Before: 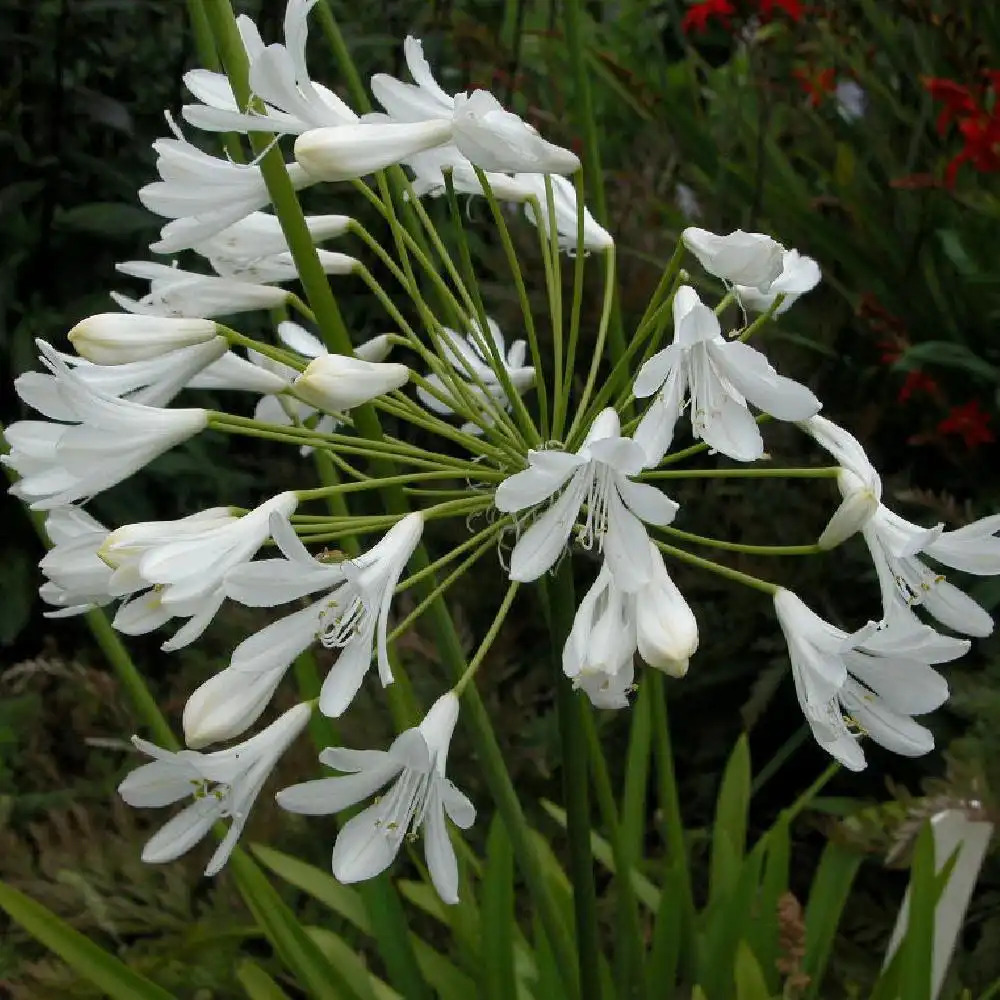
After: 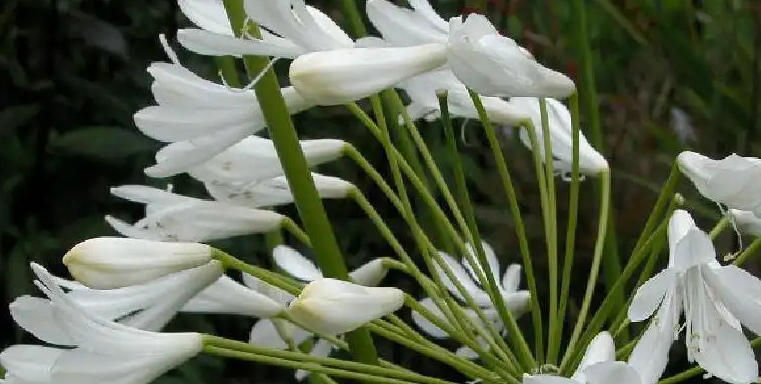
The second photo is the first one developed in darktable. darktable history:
crop: left 0.551%, top 7.634%, right 23.325%, bottom 53.948%
